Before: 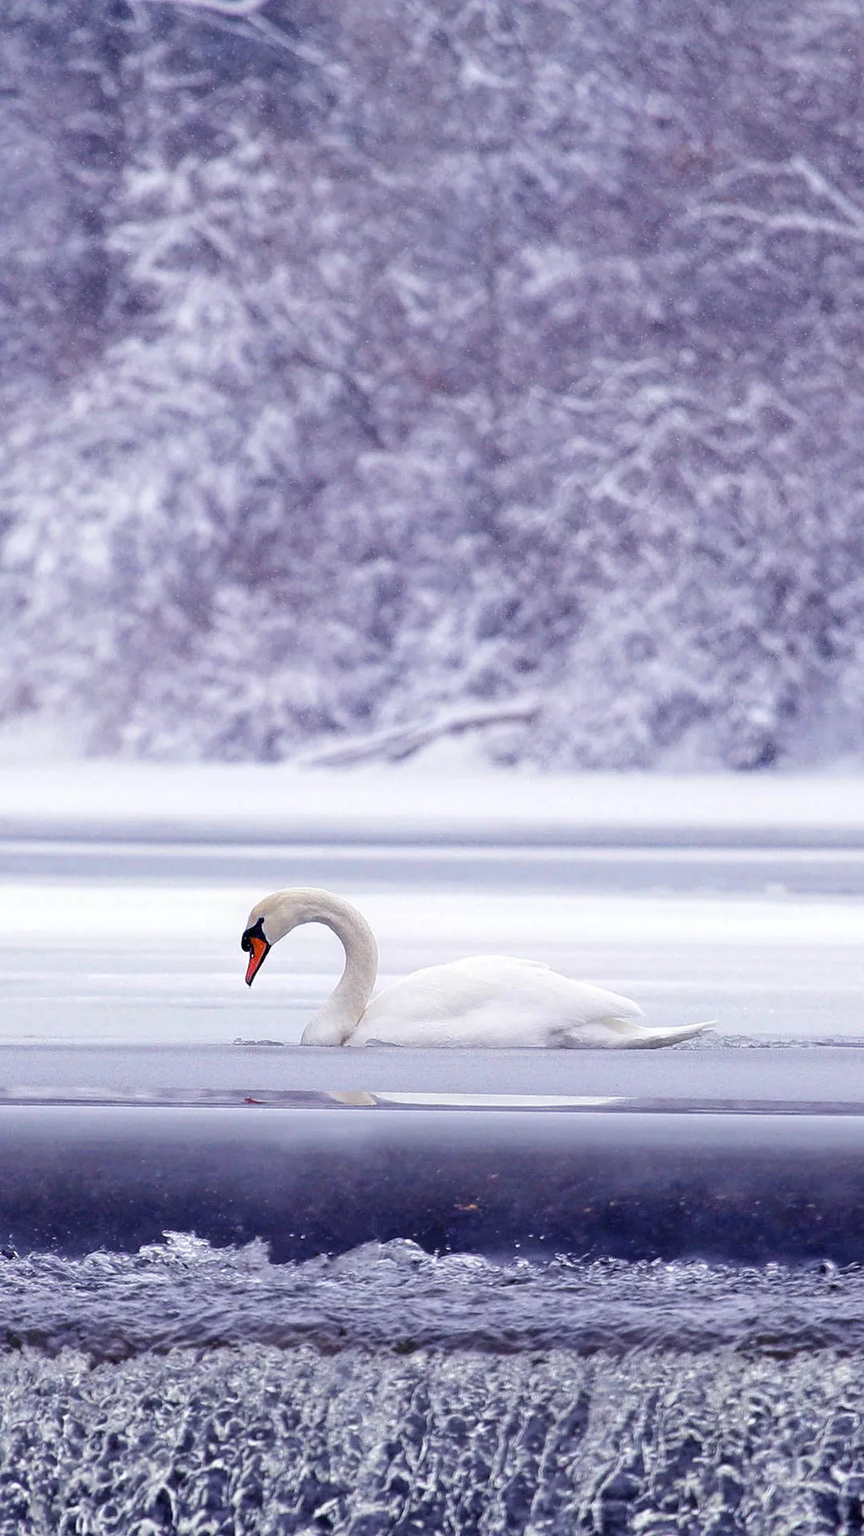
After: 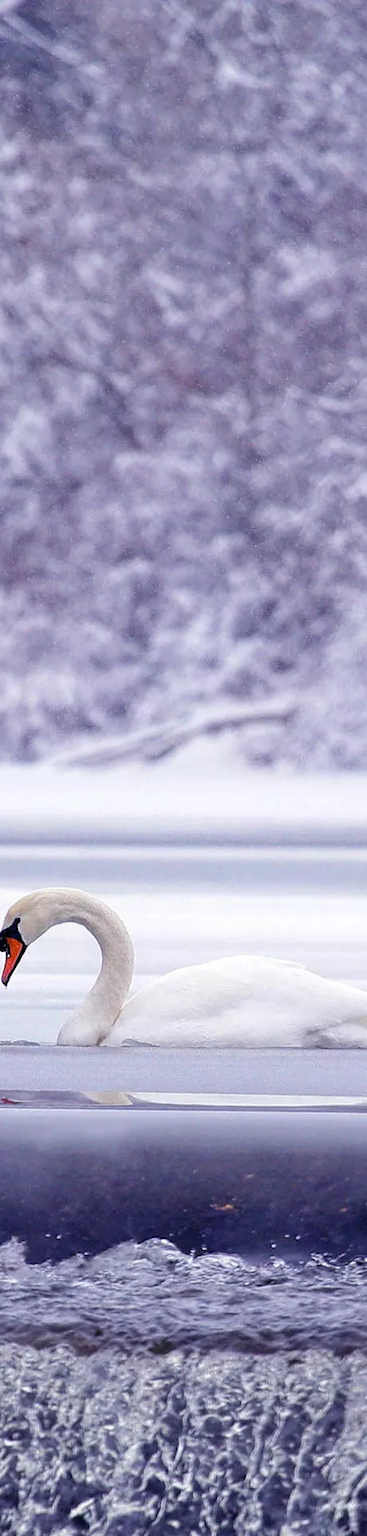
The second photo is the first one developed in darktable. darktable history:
crop: left 28.29%, right 29.209%
